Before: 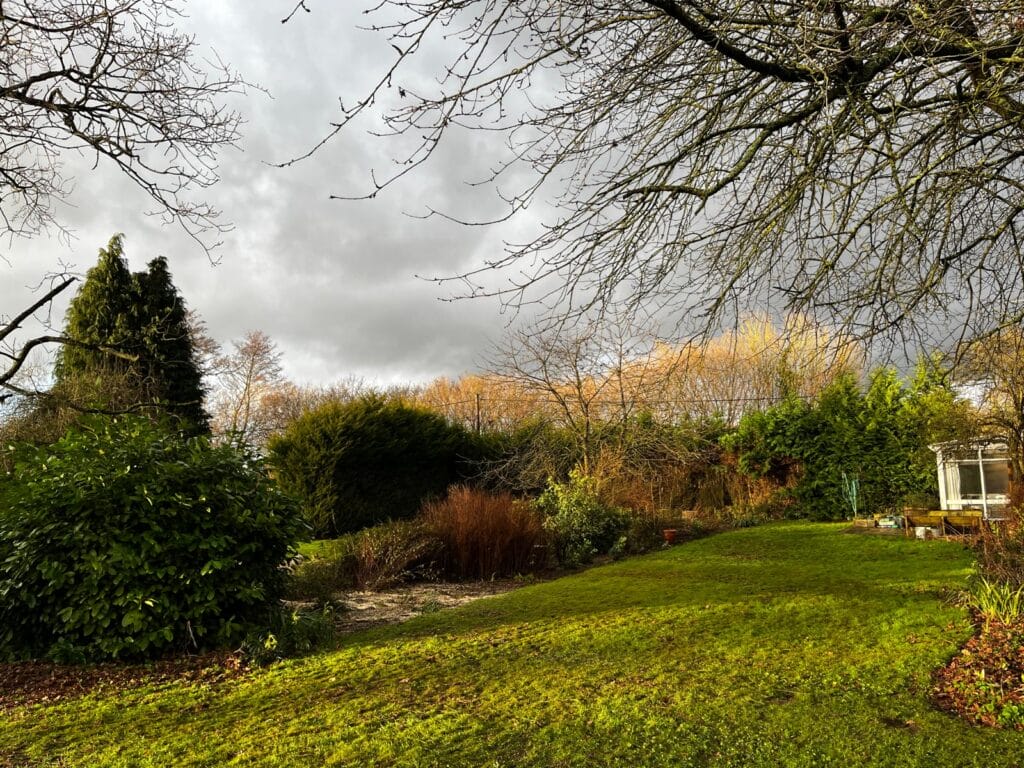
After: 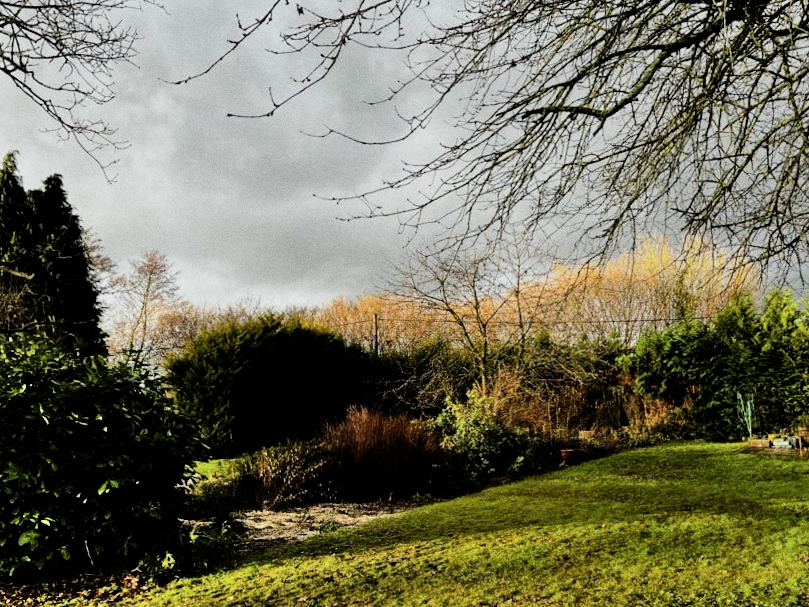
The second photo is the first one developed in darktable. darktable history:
crop and rotate: left 10.071%, top 10.071%, right 10.02%, bottom 10.02%
exposure: black level correction 0.001, compensate highlight preservation false
filmic rgb: black relative exposure -5 EV, hardness 2.88, contrast 1.4, highlights saturation mix -30%
rotate and perspective: rotation 0.174°, lens shift (vertical) 0.013, lens shift (horizontal) 0.019, shear 0.001, automatic cropping original format, crop left 0.007, crop right 0.991, crop top 0.016, crop bottom 0.997
shadows and highlights: shadows 60, soften with gaussian
white balance: red 0.978, blue 0.999
grain: coarseness 0.09 ISO
